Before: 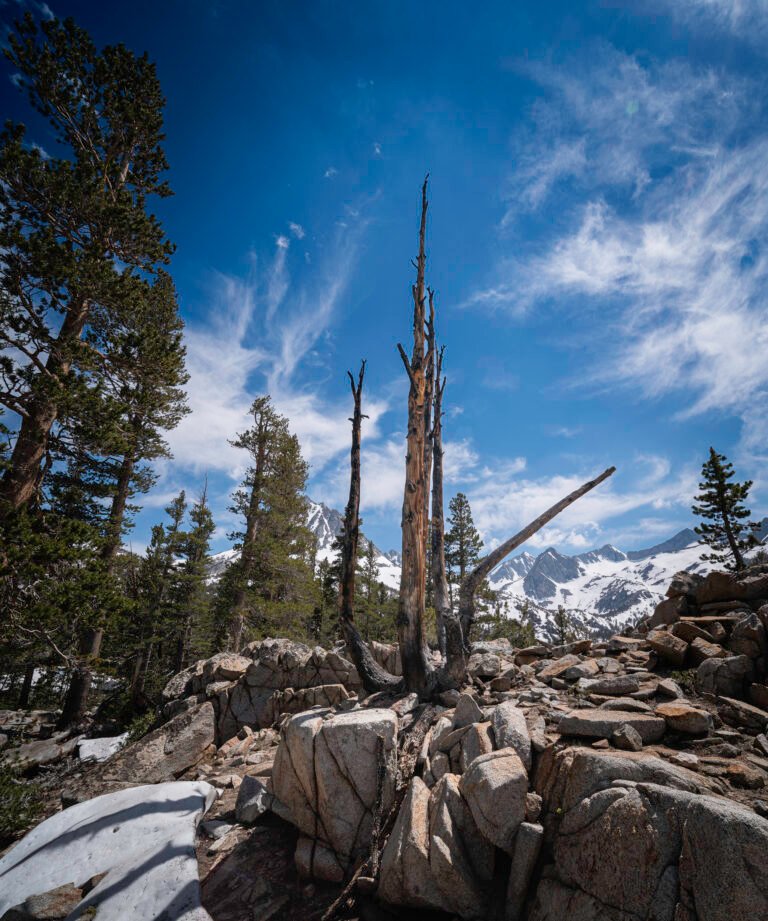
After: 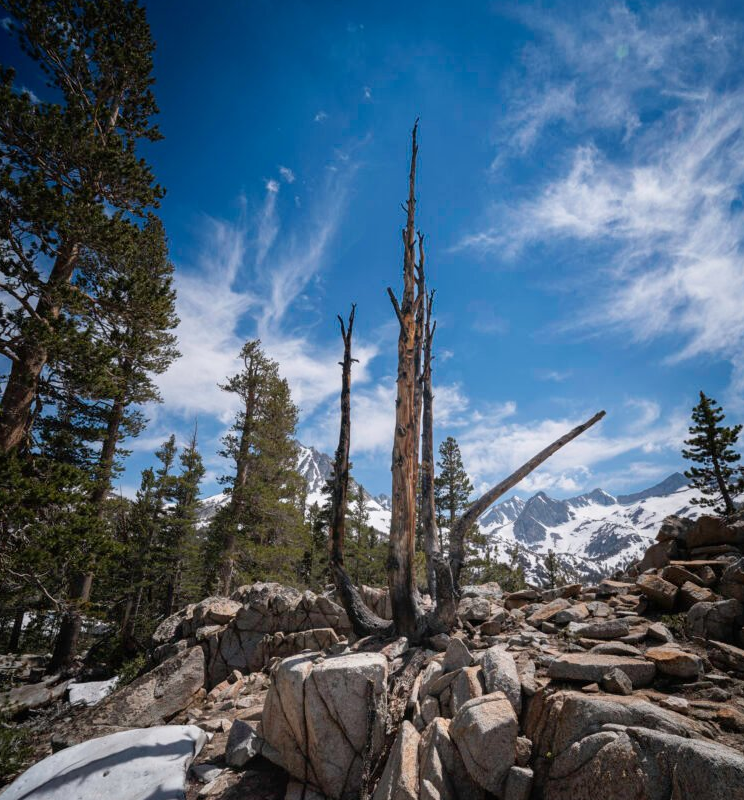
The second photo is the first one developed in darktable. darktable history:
crop: left 1.42%, top 6.126%, right 1.646%, bottom 6.942%
